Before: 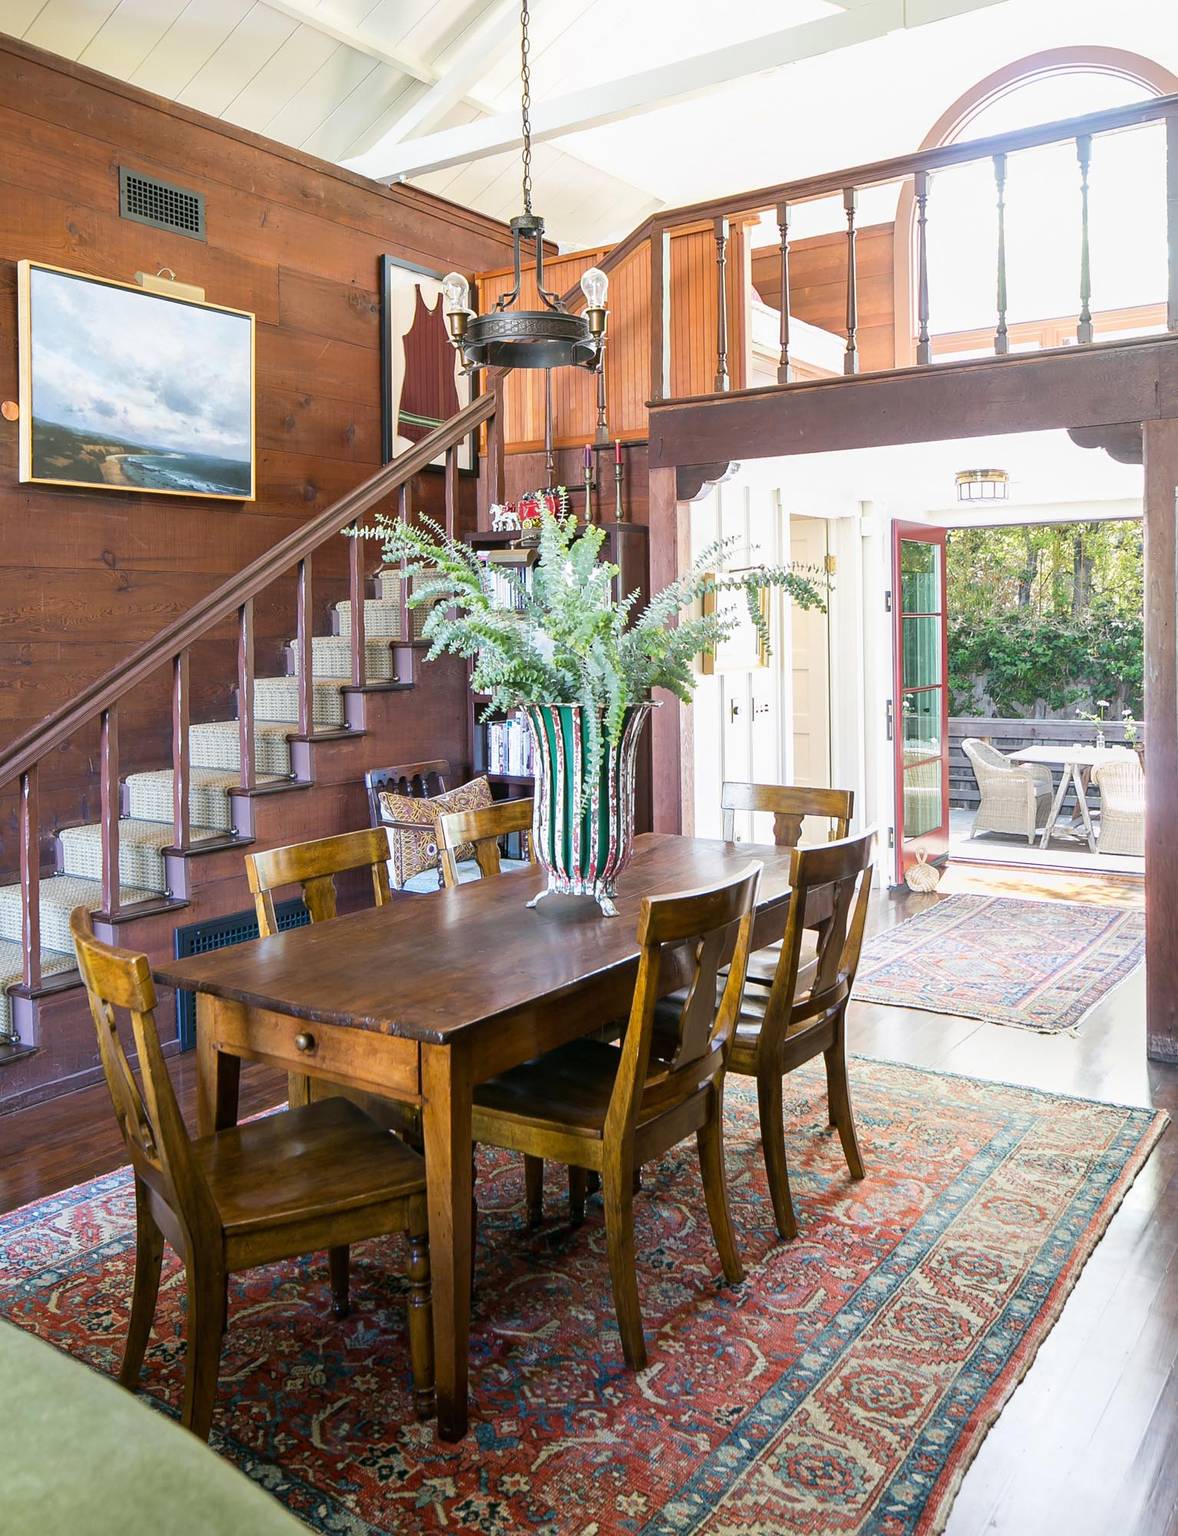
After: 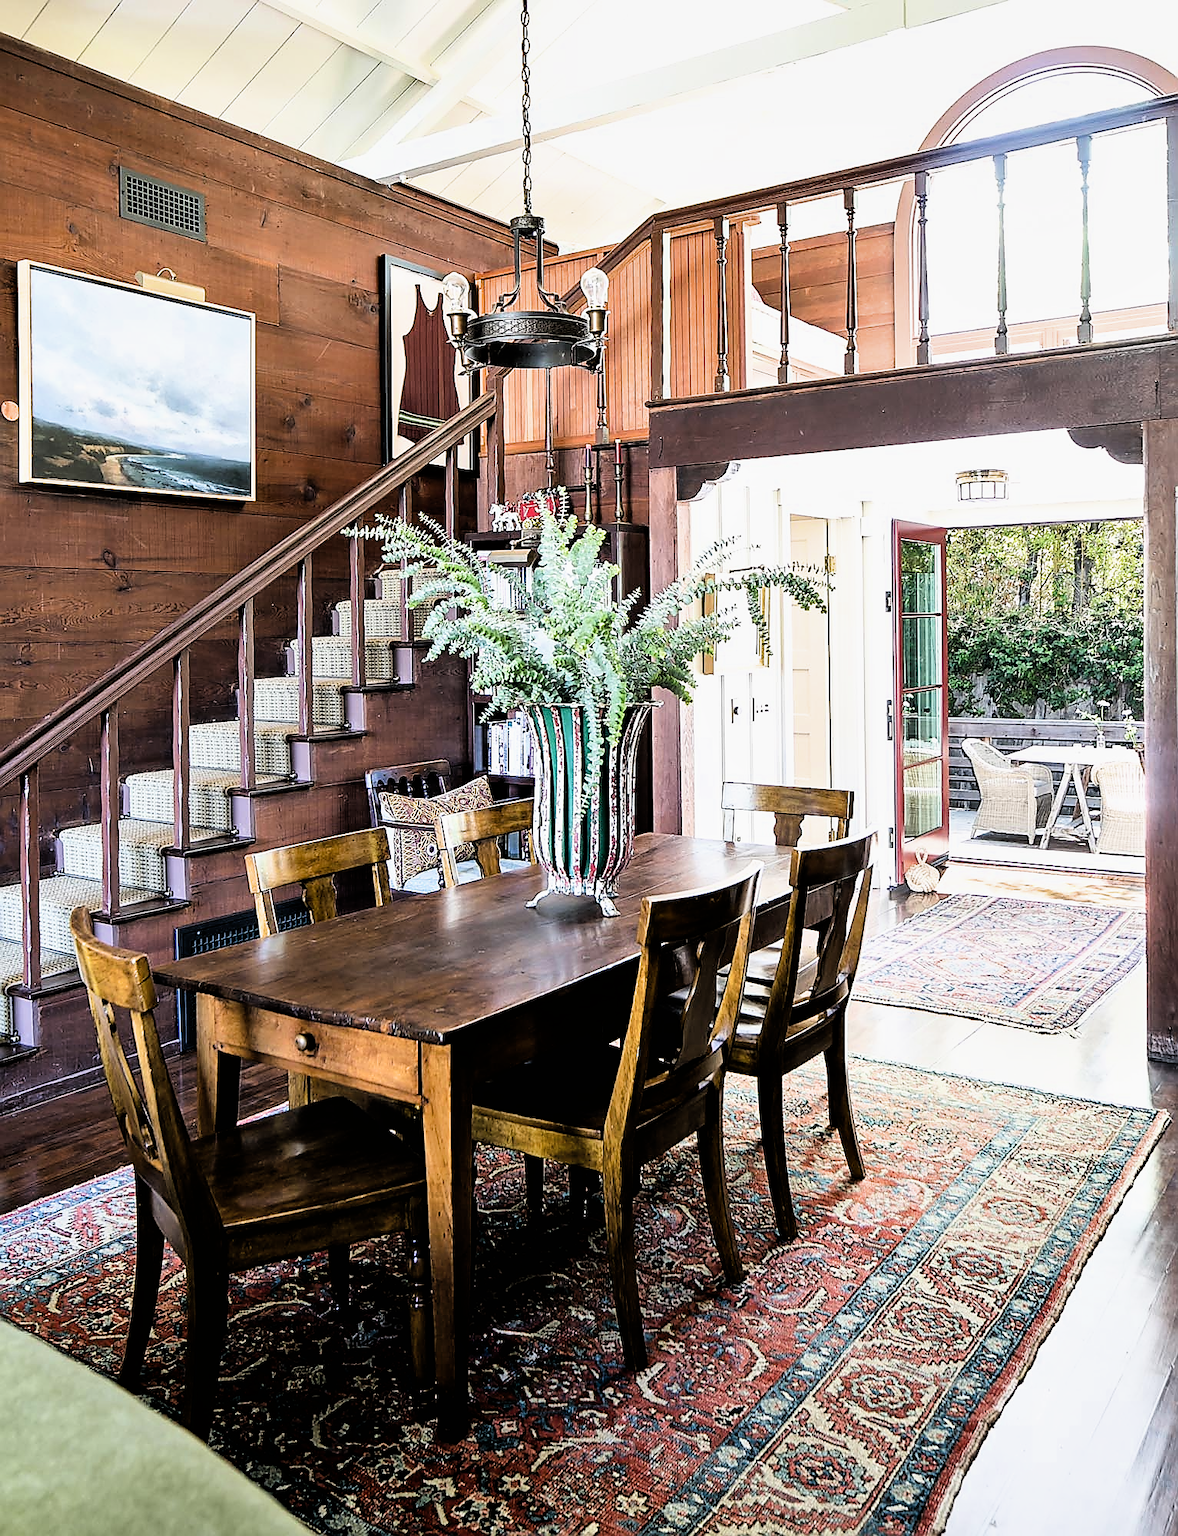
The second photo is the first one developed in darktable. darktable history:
filmic rgb: black relative exposure -3.75 EV, white relative exposure 2.4 EV, dynamic range scaling -50%, hardness 3.42, latitude 30%, contrast 1.8
shadows and highlights: shadows 43.71, white point adjustment -1.46, soften with gaussian
sharpen: radius 1.4, amount 1.25, threshold 0.7
